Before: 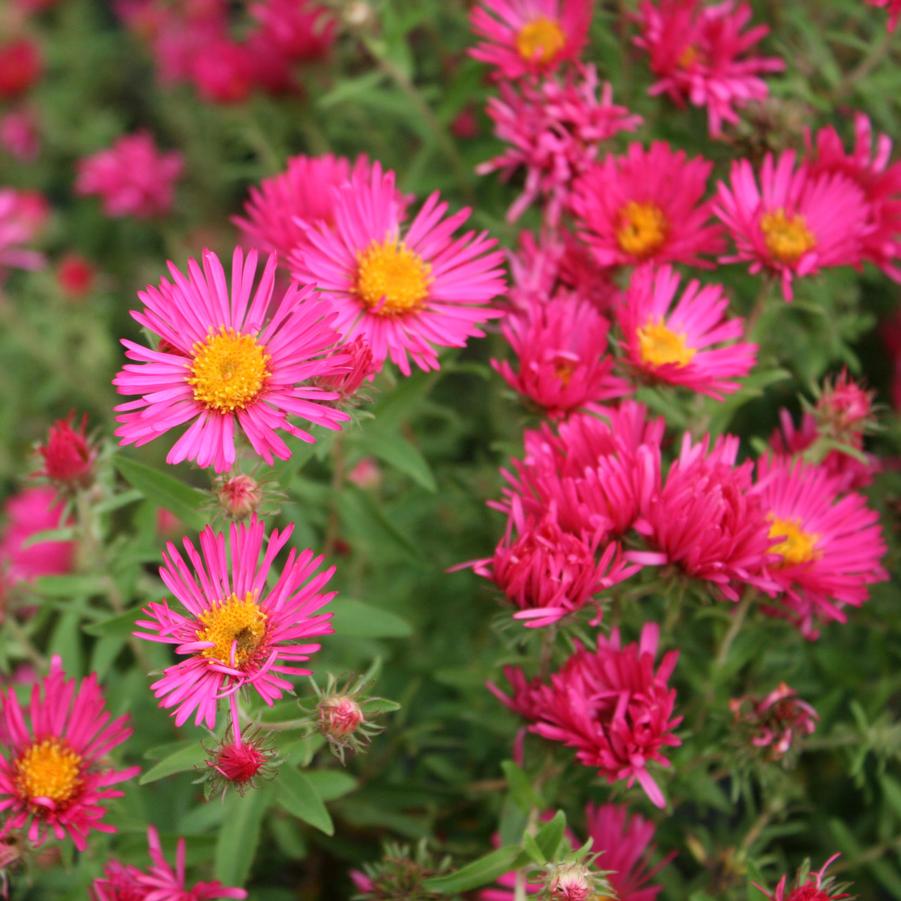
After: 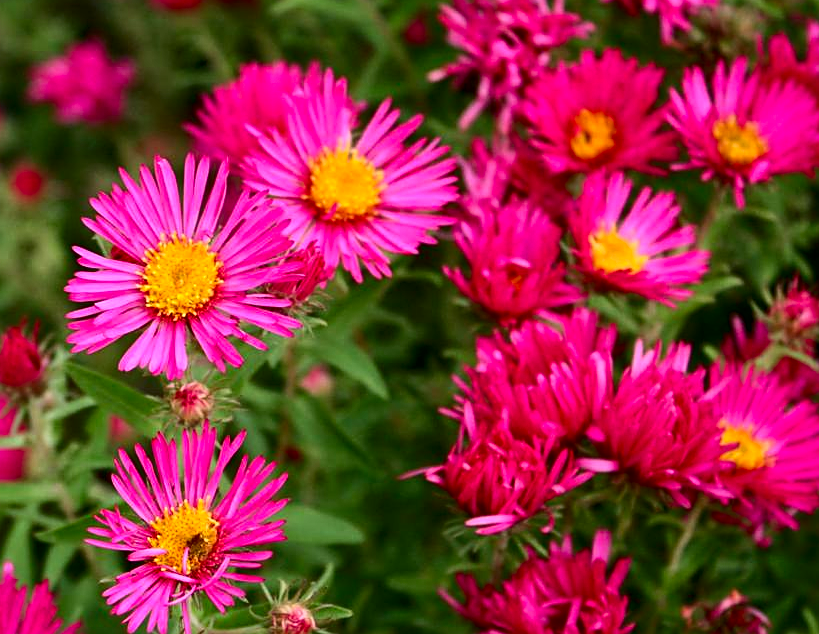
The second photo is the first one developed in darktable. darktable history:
contrast brightness saturation: contrast 0.186, brightness -0.112, saturation 0.211
local contrast: mode bilateral grid, contrast 30, coarseness 25, midtone range 0.2
crop: left 5.417%, top 10.357%, right 3.611%, bottom 19.235%
sharpen: on, module defaults
